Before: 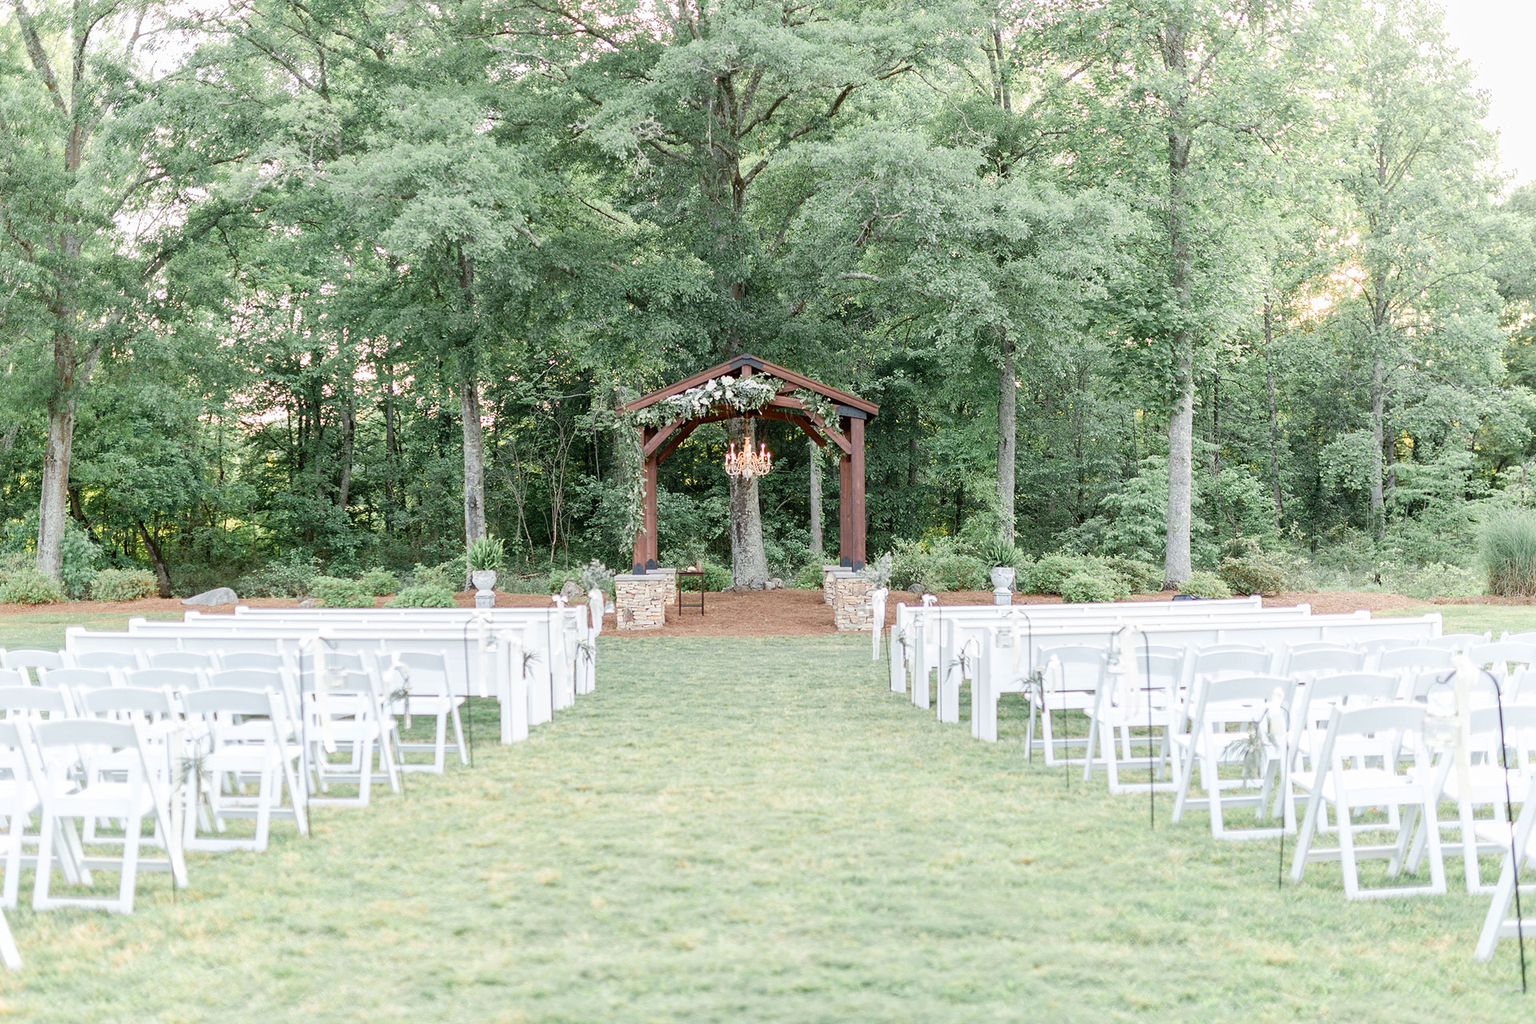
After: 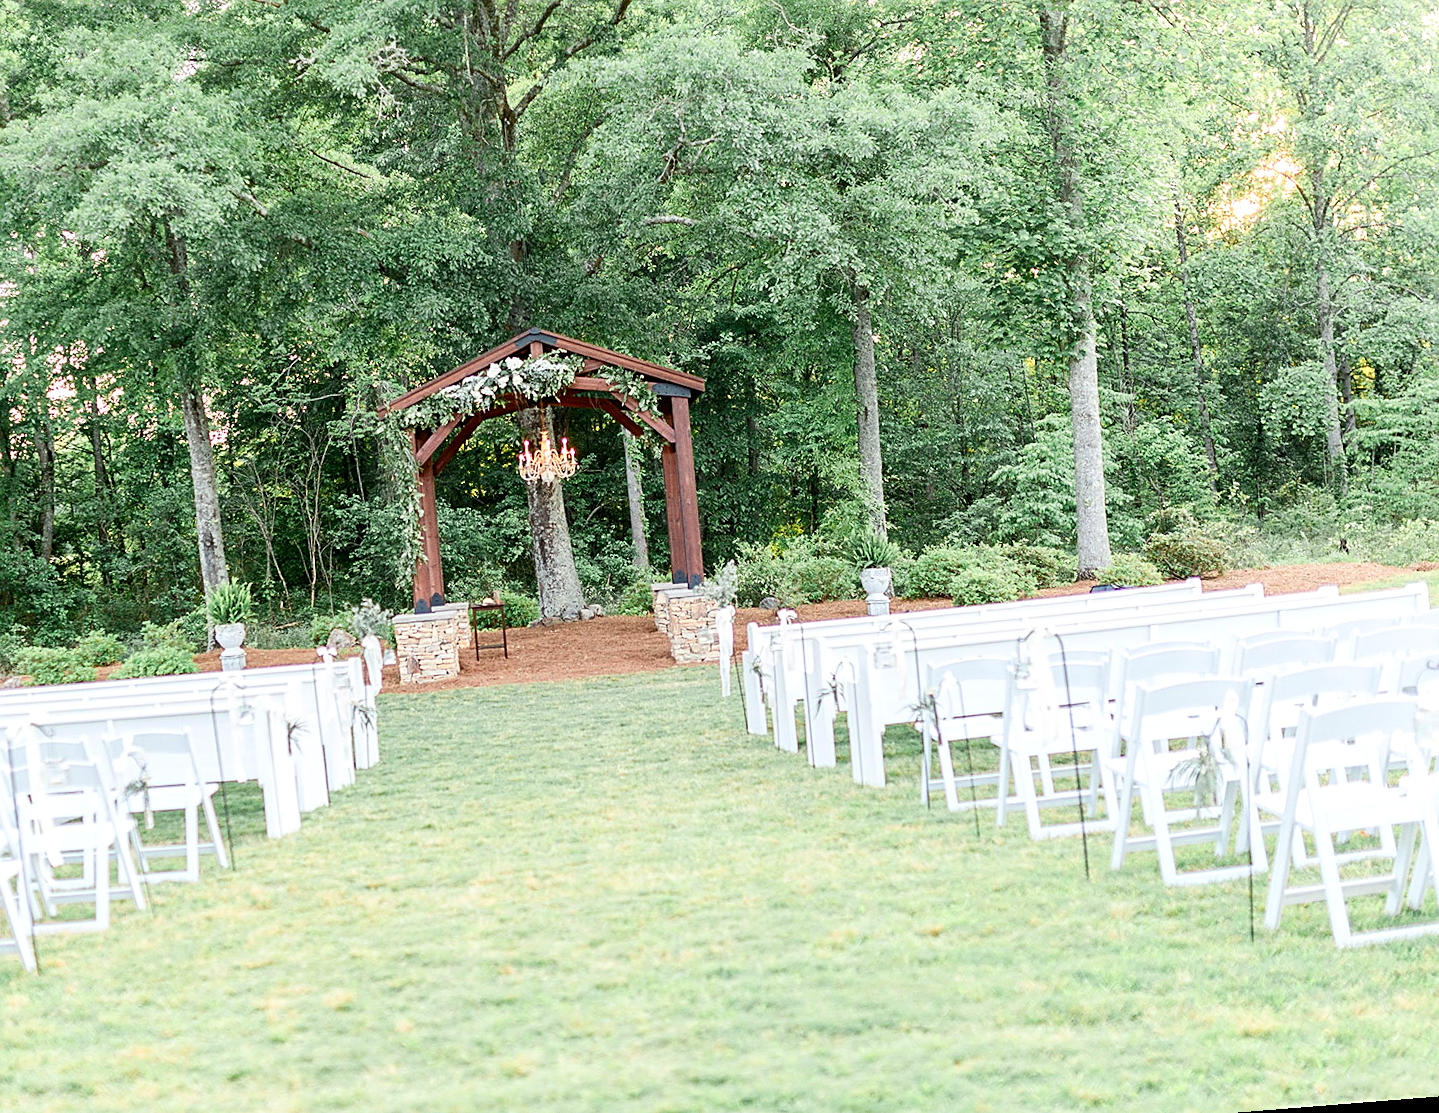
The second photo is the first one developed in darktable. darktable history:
sharpen: on, module defaults
grain: coarseness 0.09 ISO, strength 16.61%
crop and rotate: left 17.959%, top 5.771%, right 1.742%
contrast brightness saturation: contrast 0.16, saturation 0.32
rotate and perspective: rotation -4.57°, crop left 0.054, crop right 0.944, crop top 0.087, crop bottom 0.914
levels: levels [0, 0.492, 0.984]
